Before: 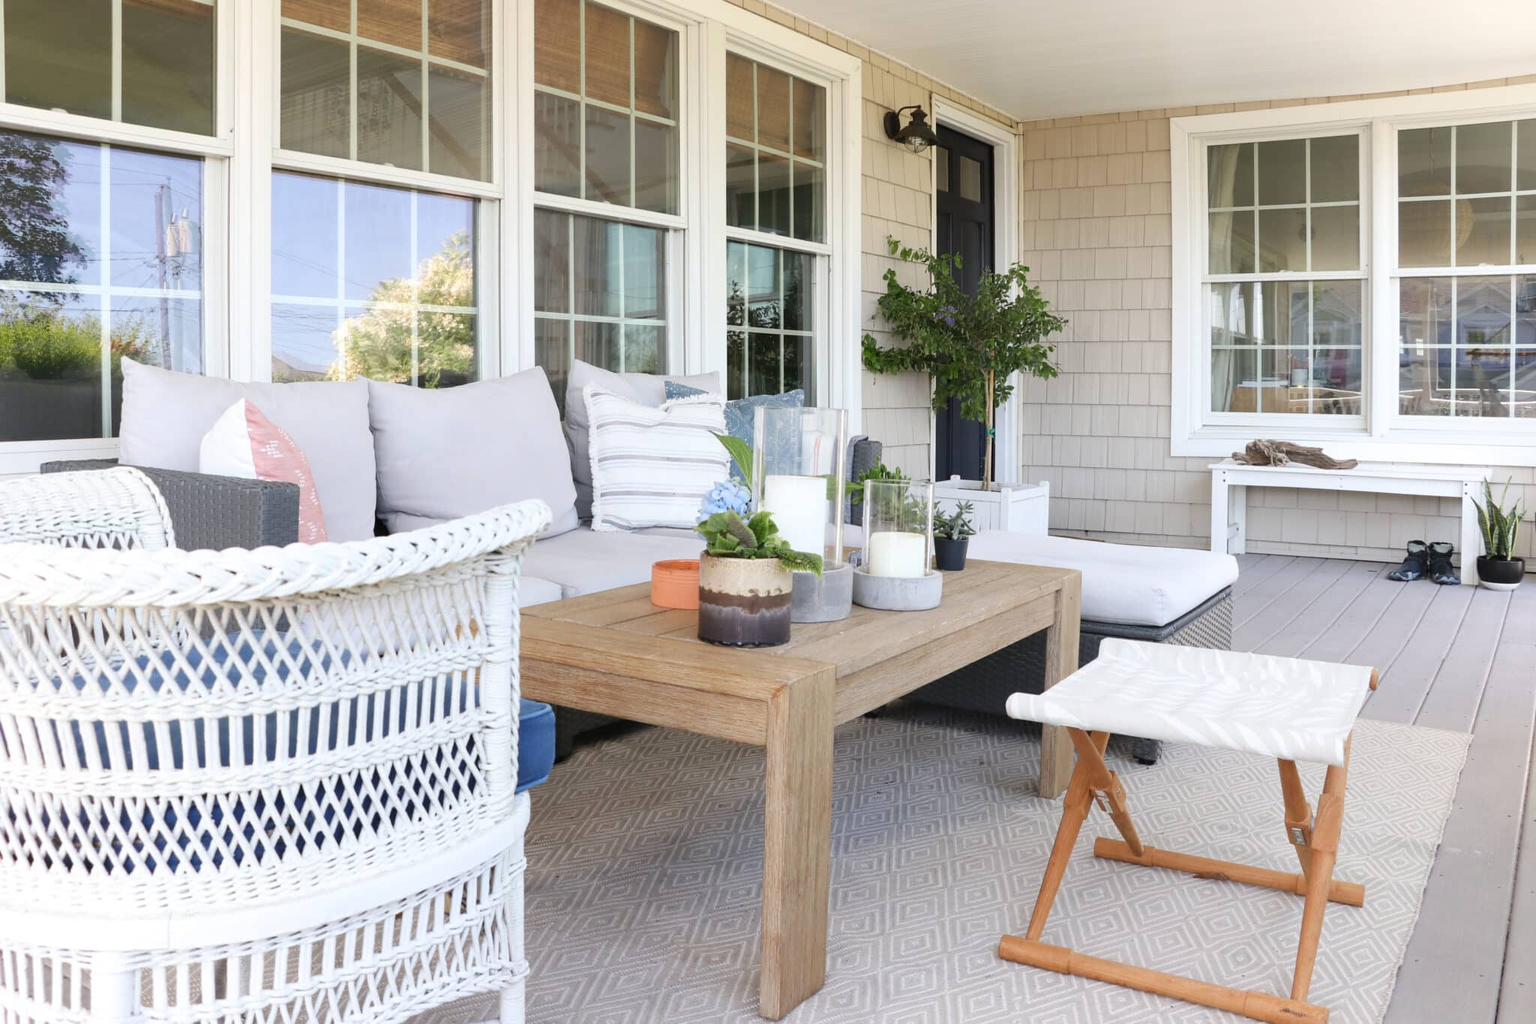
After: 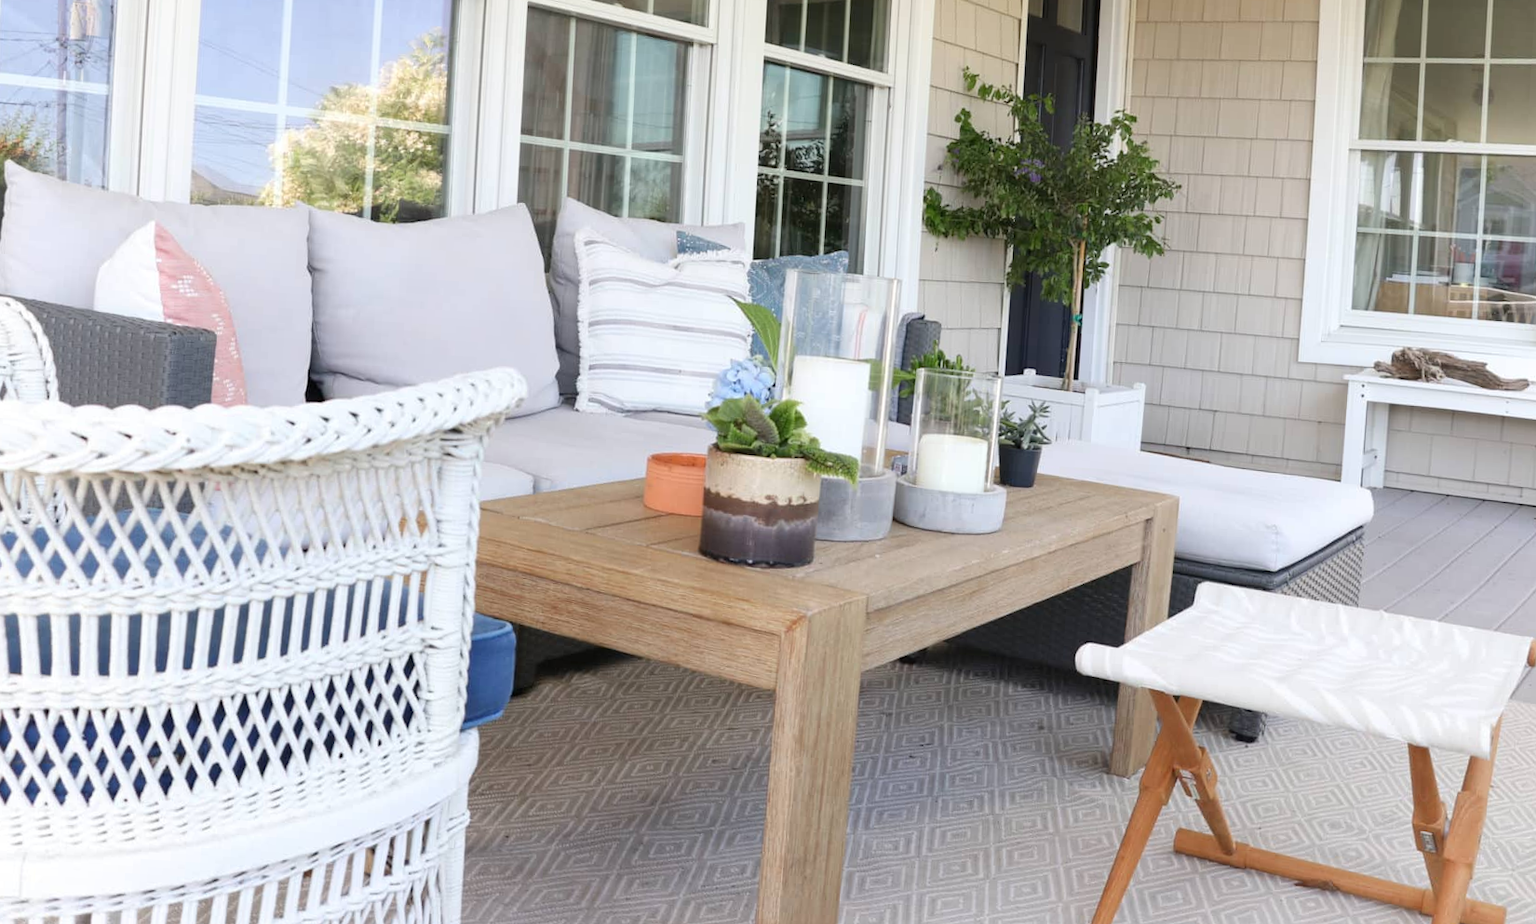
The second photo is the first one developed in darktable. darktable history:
crop and rotate: angle -3.44°, left 9.853%, top 21.077%, right 12.5%, bottom 12.065%
